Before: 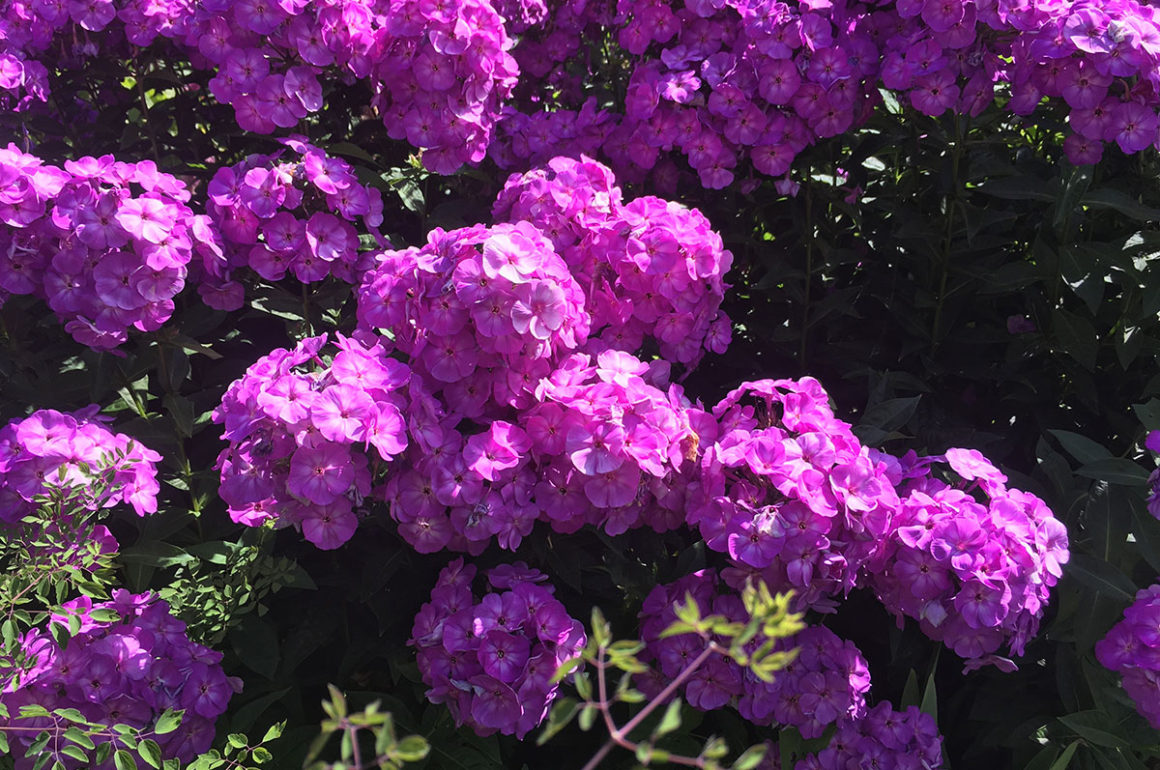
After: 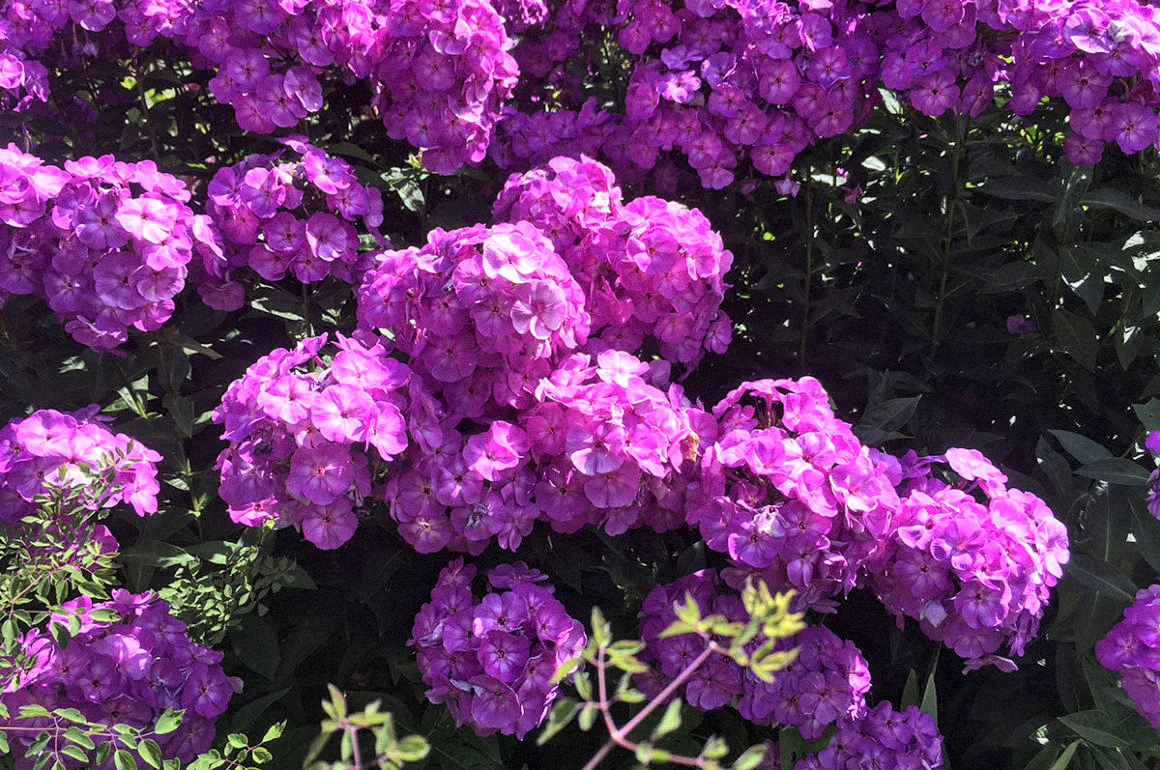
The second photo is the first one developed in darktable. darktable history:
shadows and highlights: soften with gaussian
grain: mid-tones bias 0%
local contrast: highlights 83%, shadows 81%
